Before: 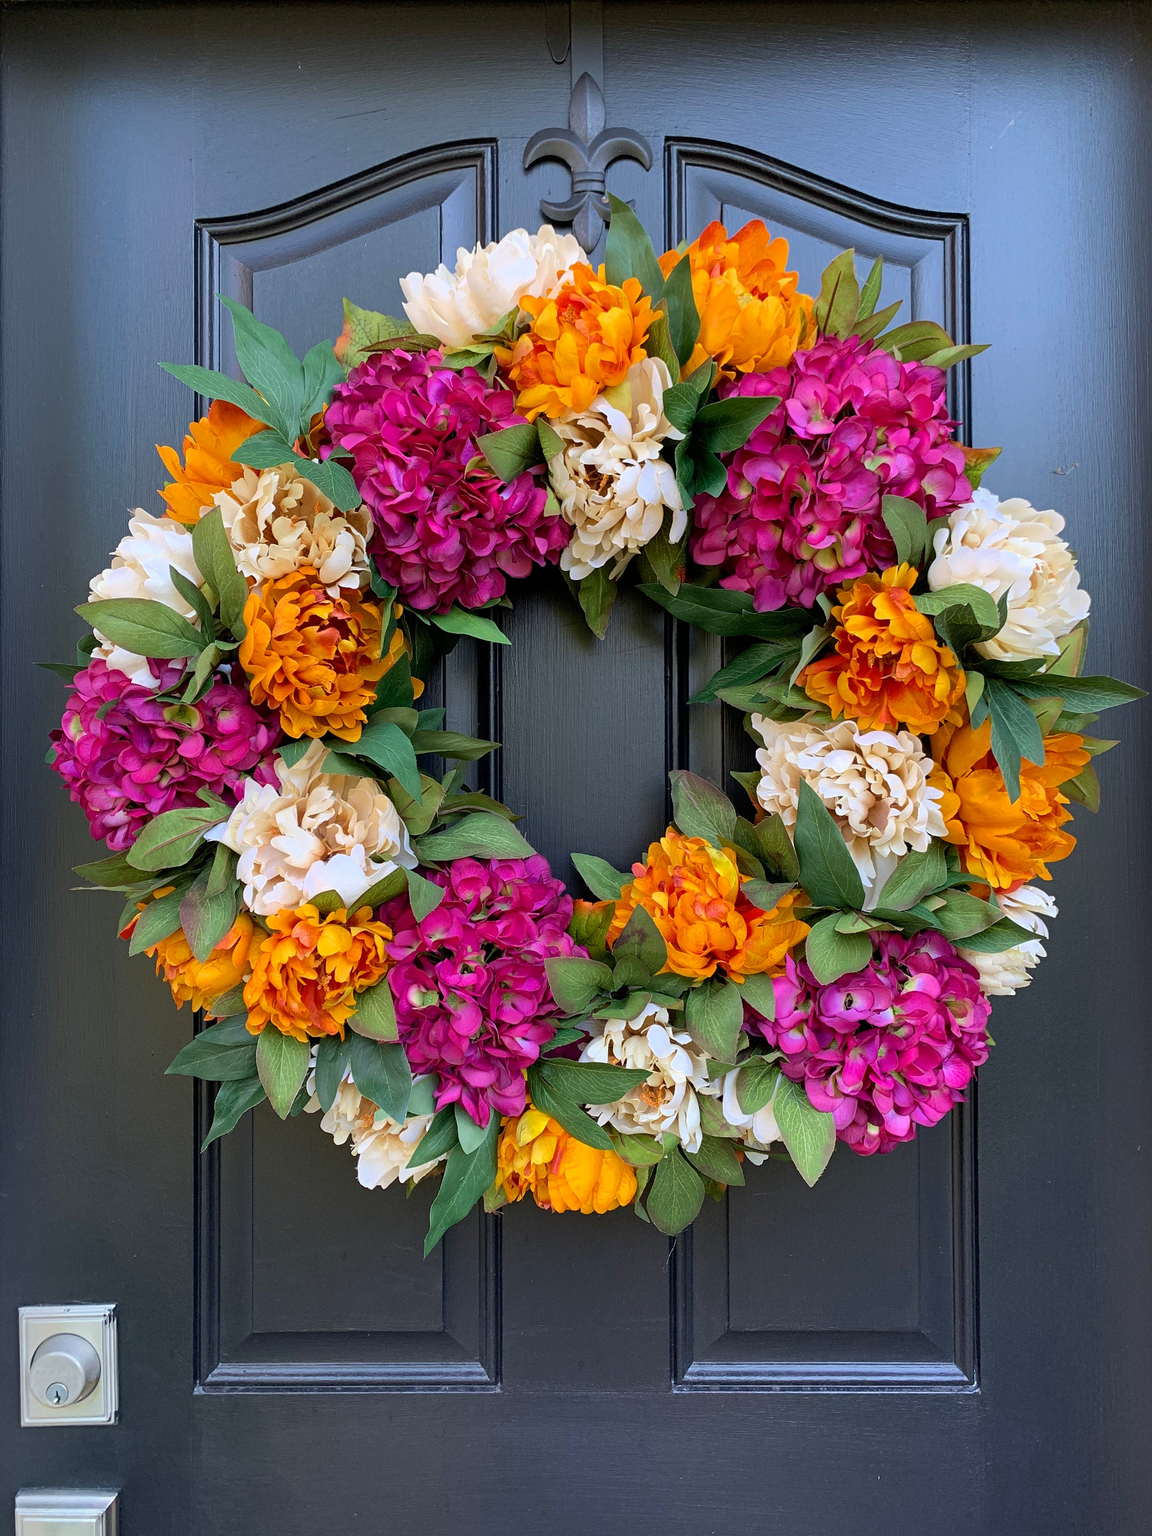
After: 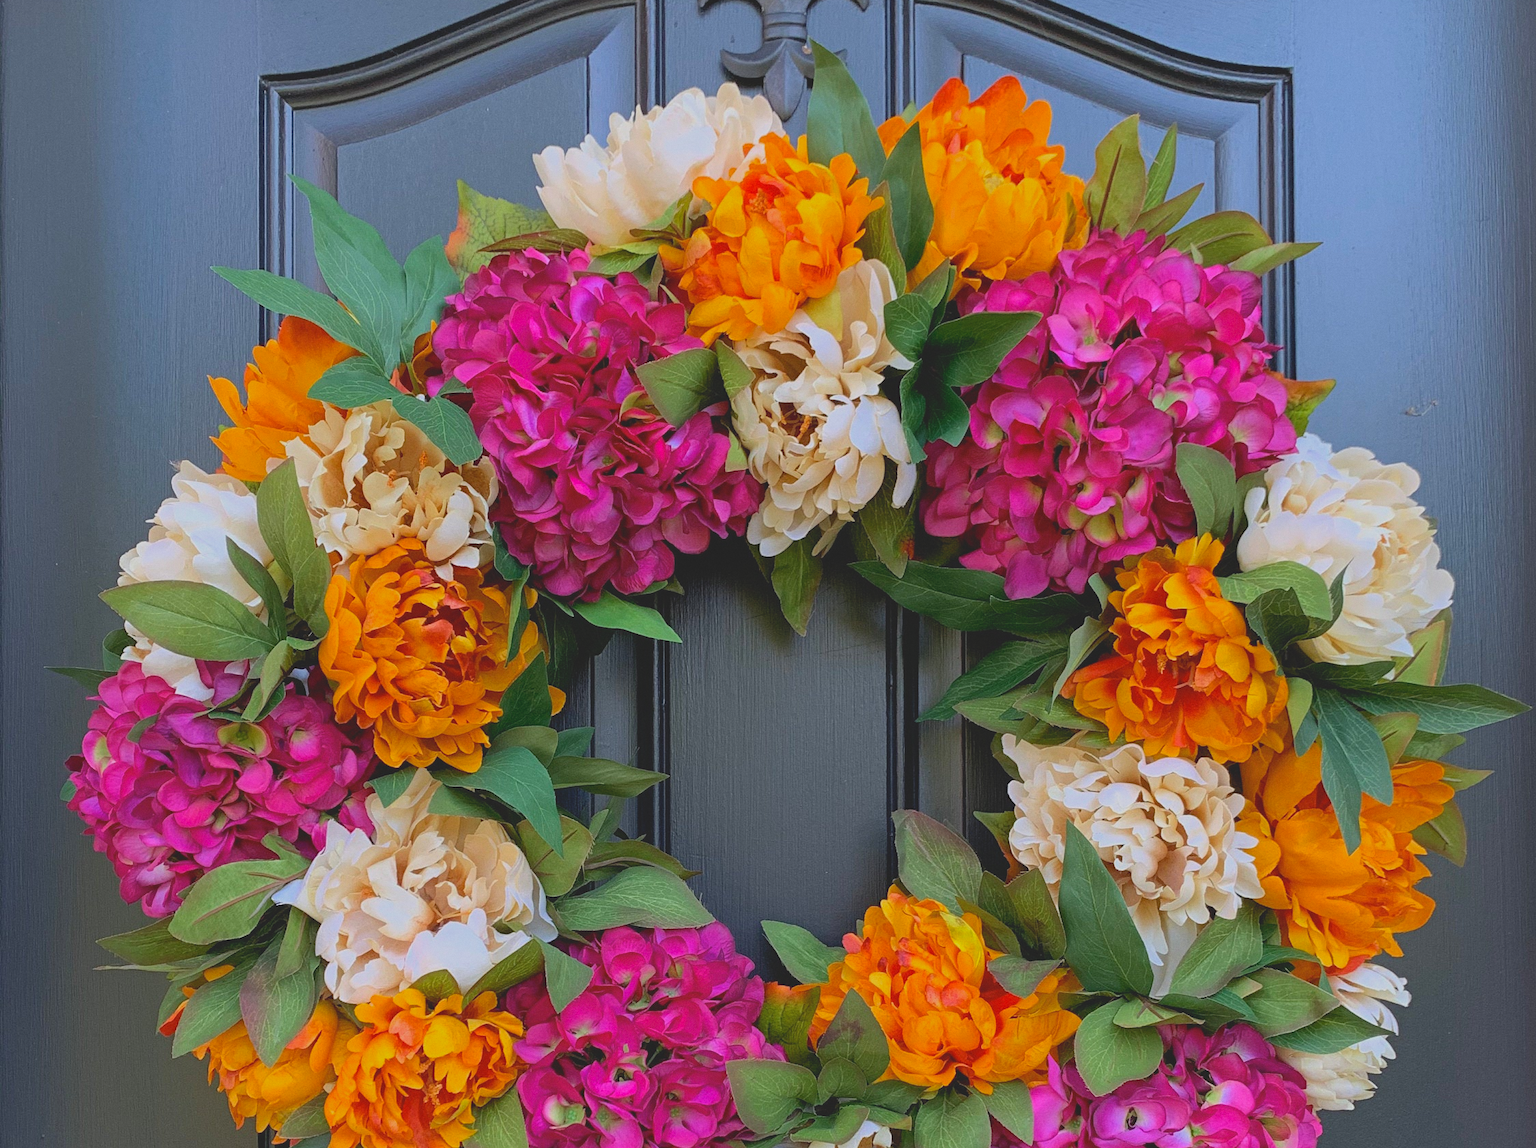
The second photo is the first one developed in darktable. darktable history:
grain: coarseness 0.09 ISO, strength 10%
contrast brightness saturation: contrast -0.28
crop and rotate: top 10.605%, bottom 33.274%
